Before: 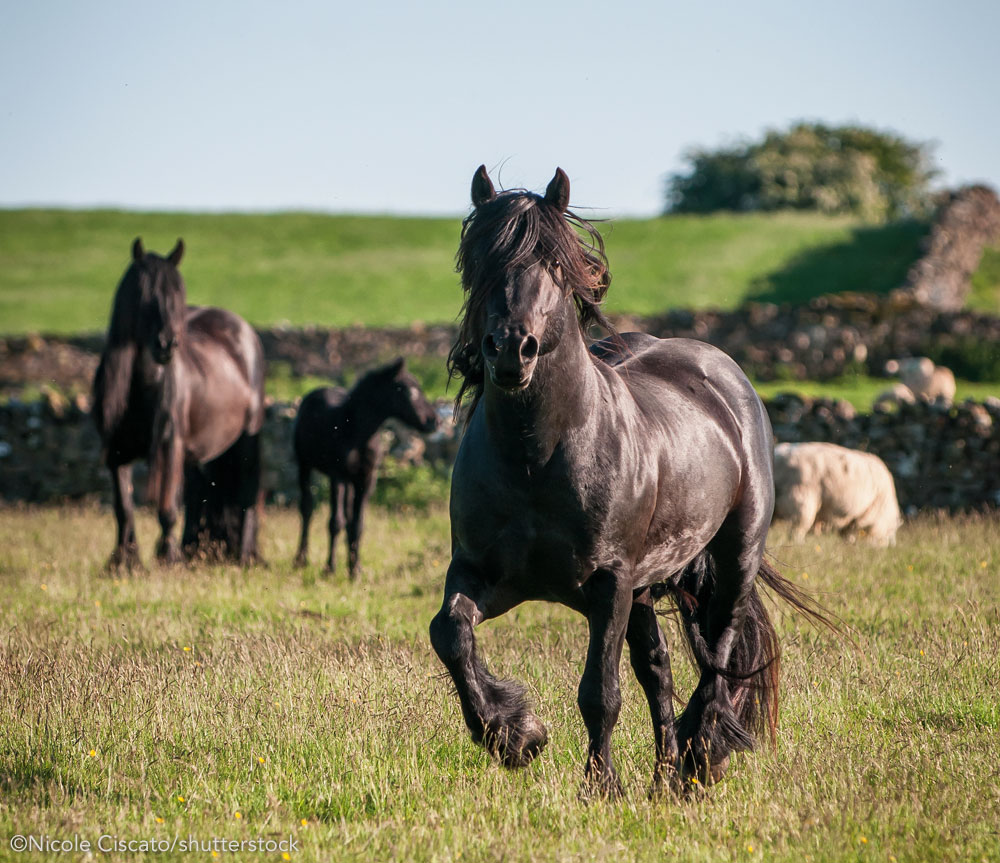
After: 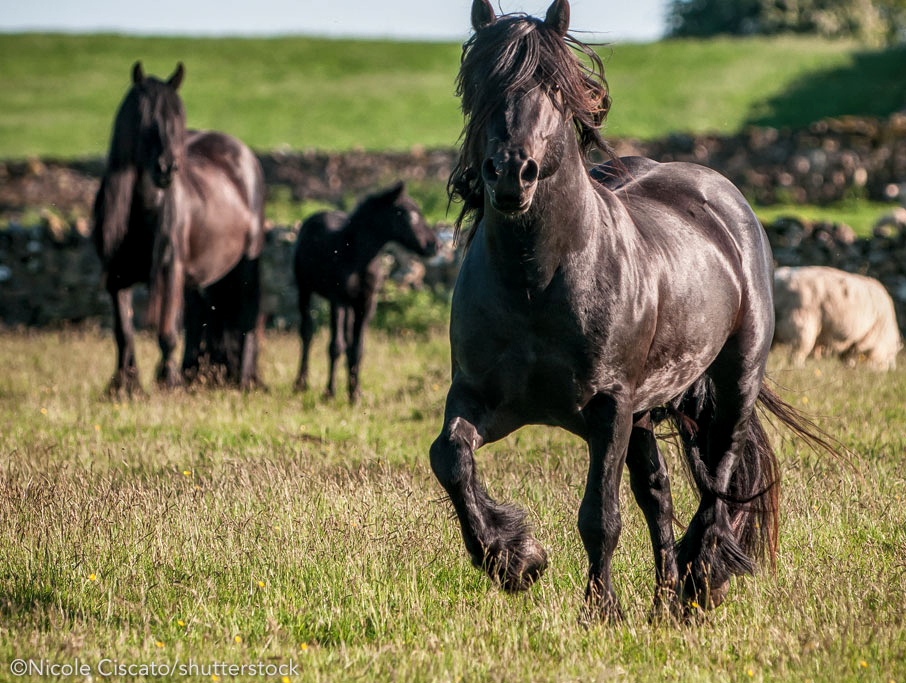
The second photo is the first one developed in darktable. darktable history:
local contrast: on, module defaults
crop: top 20.431%, right 9.38%, bottom 0.341%
